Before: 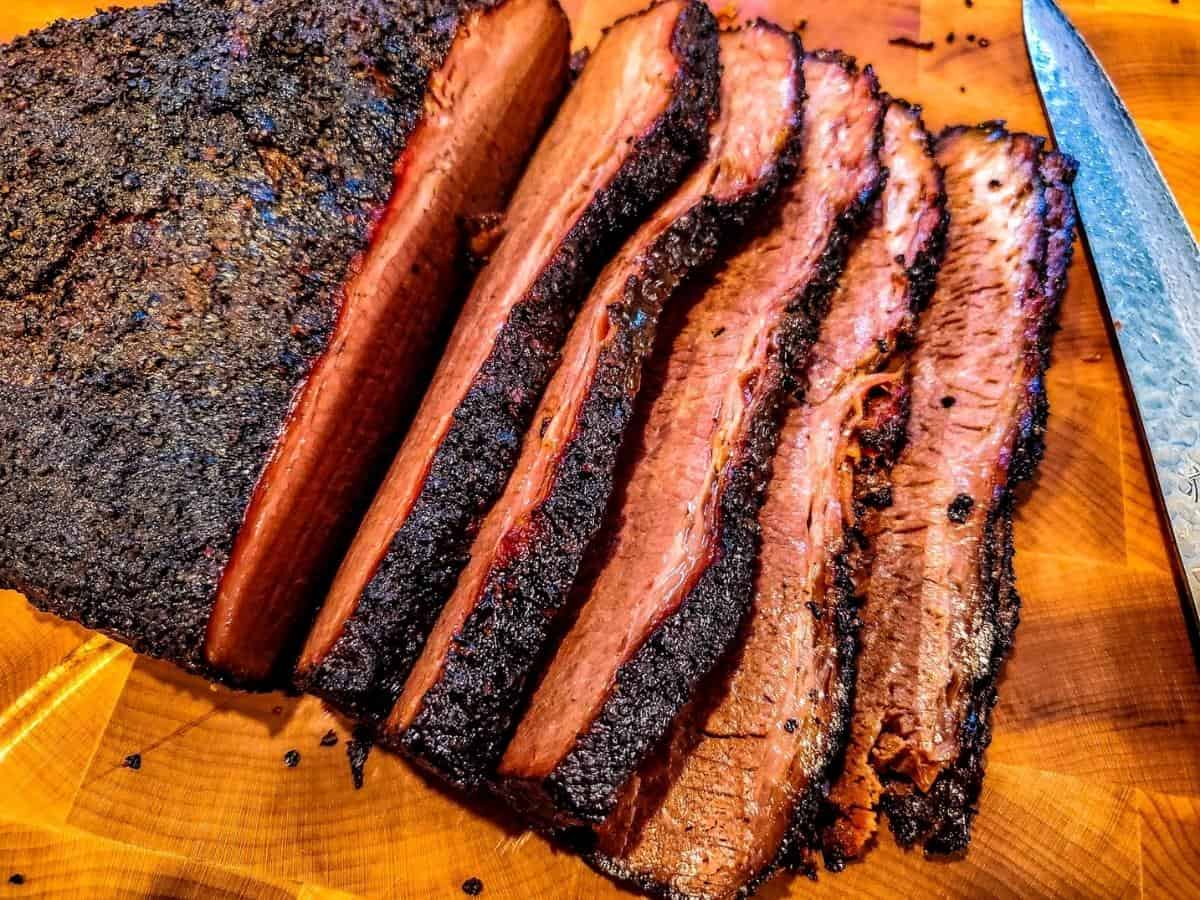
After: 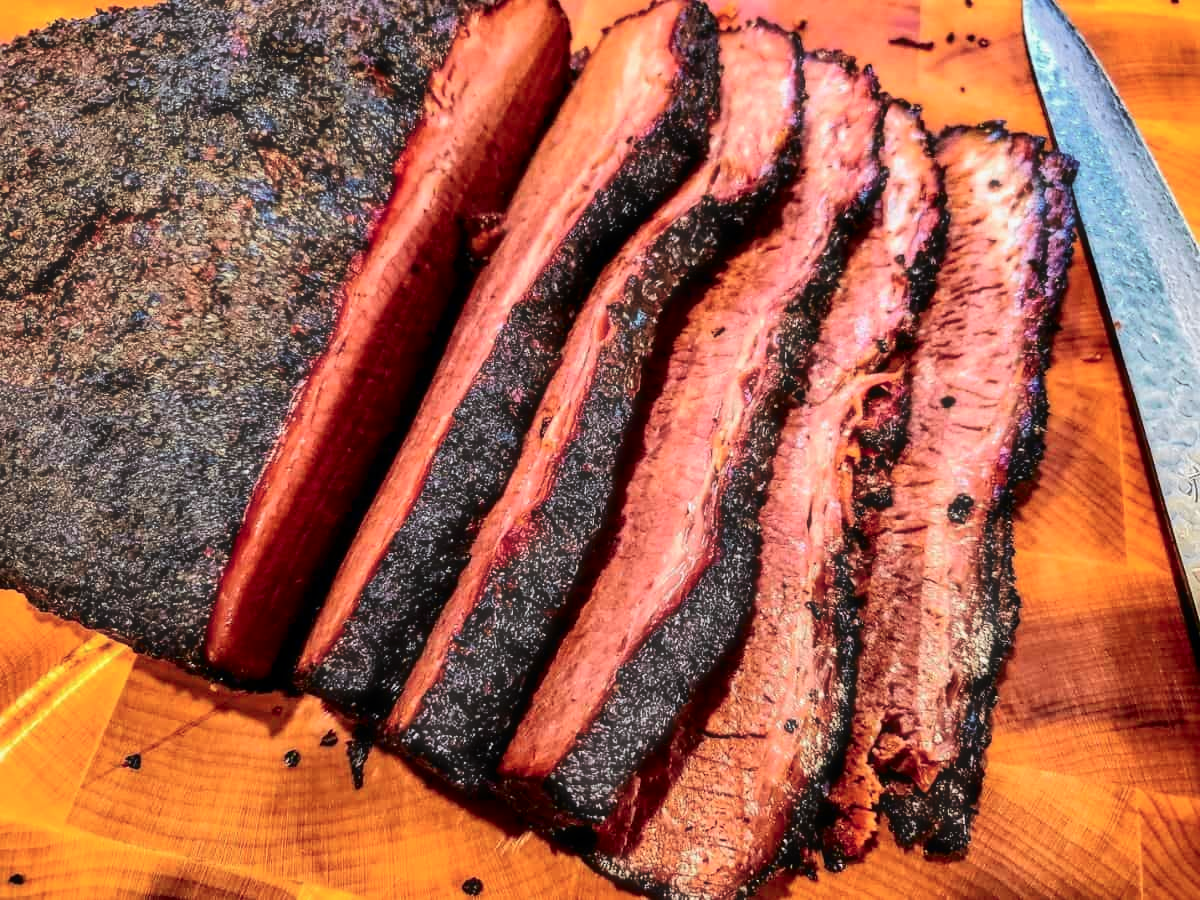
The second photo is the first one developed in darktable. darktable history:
haze removal: strength -0.107, compatibility mode true, adaptive false
tone curve: curves: ch0 [(0.003, 0) (0.066, 0.031) (0.163, 0.112) (0.264, 0.238) (0.395, 0.408) (0.517, 0.56) (0.684, 0.734) (0.791, 0.814) (1, 1)]; ch1 [(0, 0) (0.164, 0.115) (0.337, 0.332) (0.39, 0.398) (0.464, 0.461) (0.501, 0.5) (0.507, 0.5) (0.534, 0.532) (0.577, 0.59) (0.652, 0.681) (0.733, 0.749) (0.811, 0.796) (1, 1)]; ch2 [(0, 0) (0.337, 0.382) (0.464, 0.476) (0.501, 0.5) (0.527, 0.54) (0.551, 0.565) (0.6, 0.59) (0.687, 0.675) (1, 1)], color space Lab, independent channels, preserve colors none
